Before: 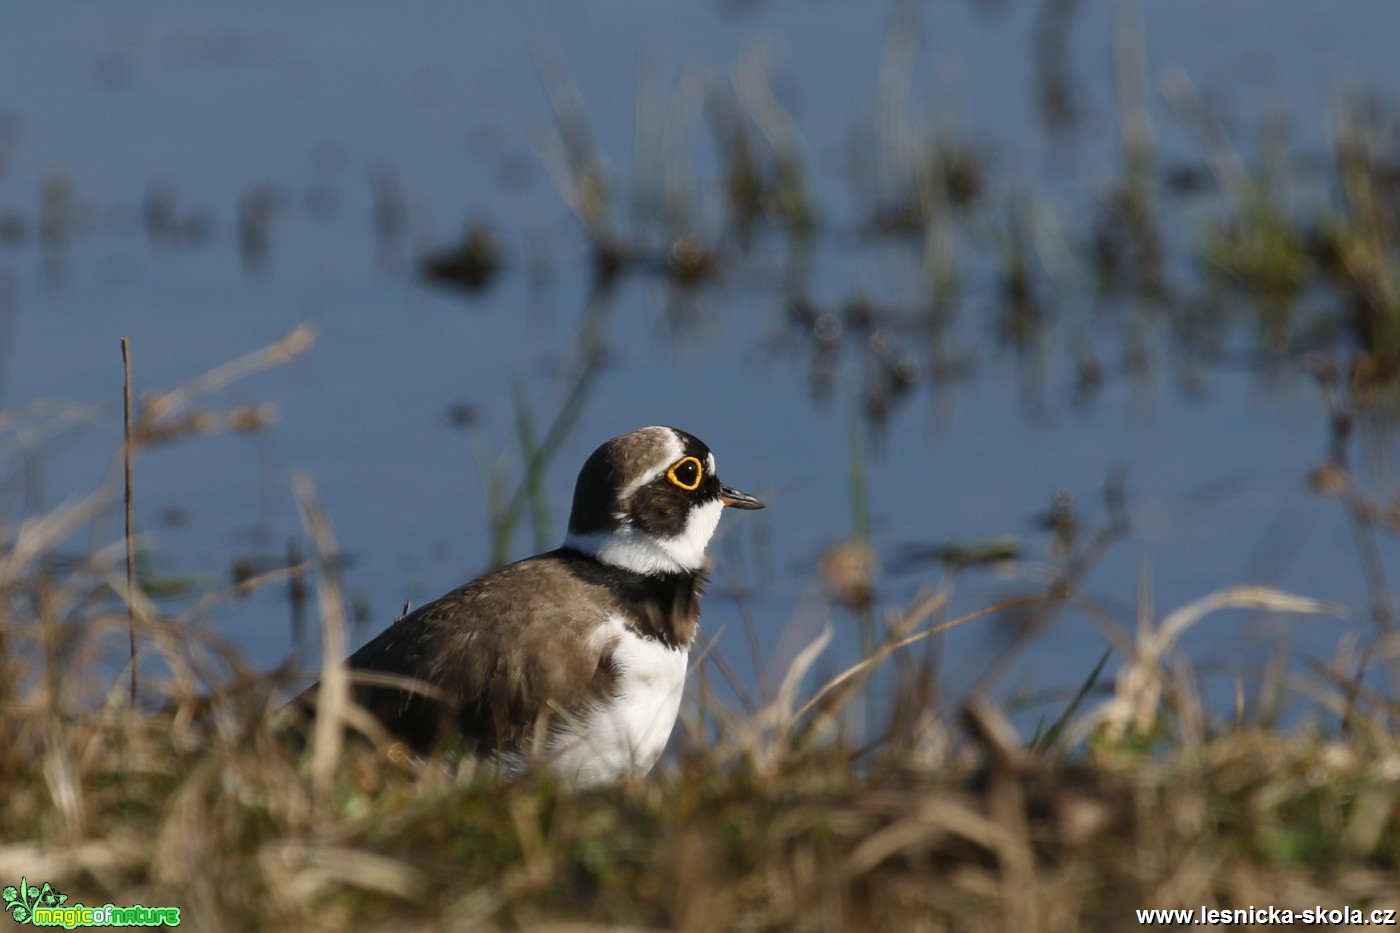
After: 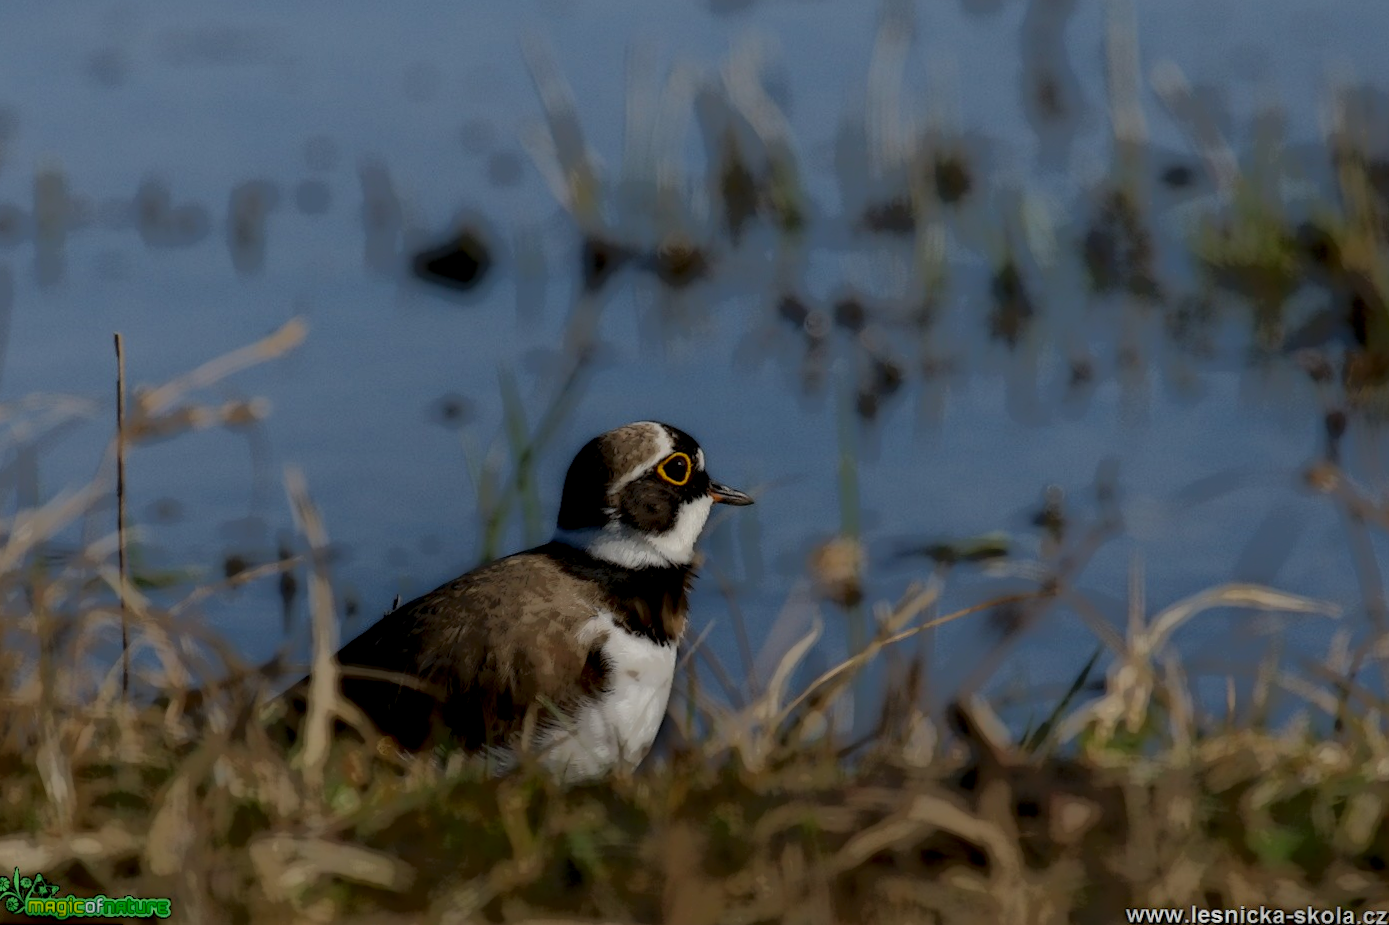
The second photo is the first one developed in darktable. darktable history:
rotate and perspective: rotation 0.192°, lens shift (horizontal) -0.015, crop left 0.005, crop right 0.996, crop top 0.006, crop bottom 0.99
local contrast: highlights 0%, shadows 198%, detail 164%, midtone range 0.001
